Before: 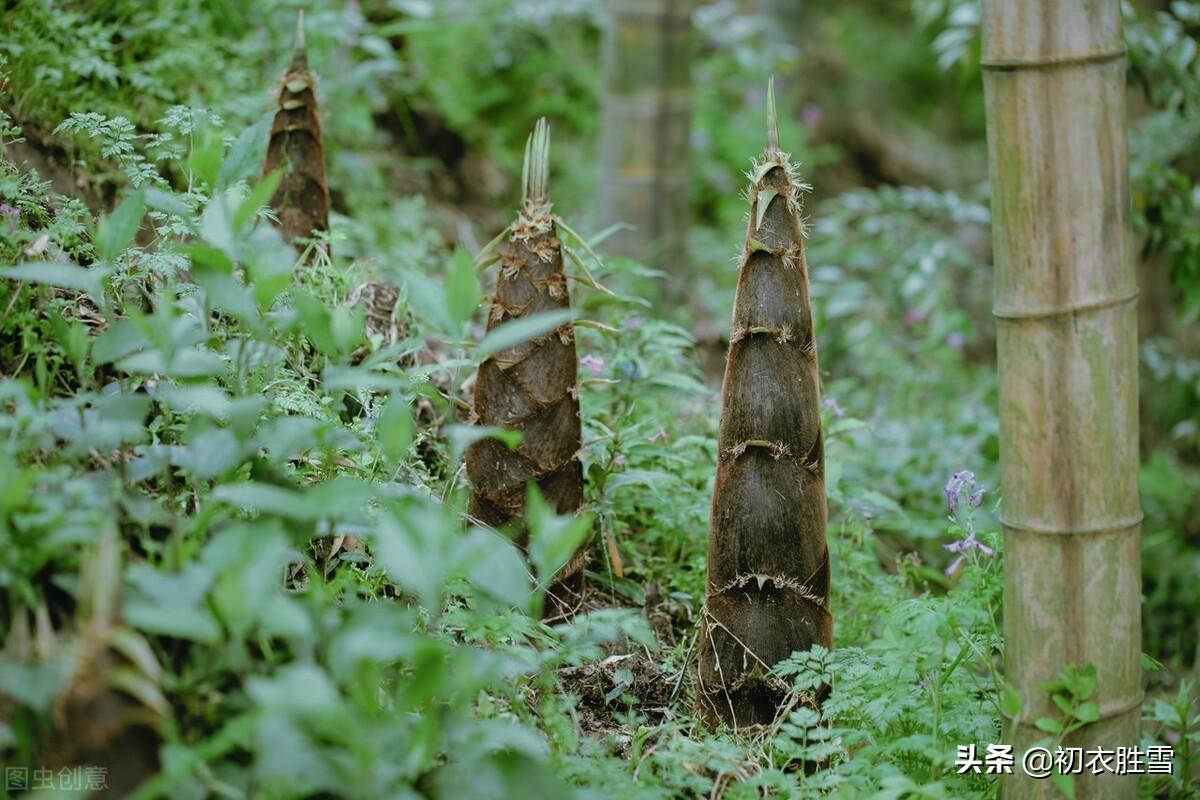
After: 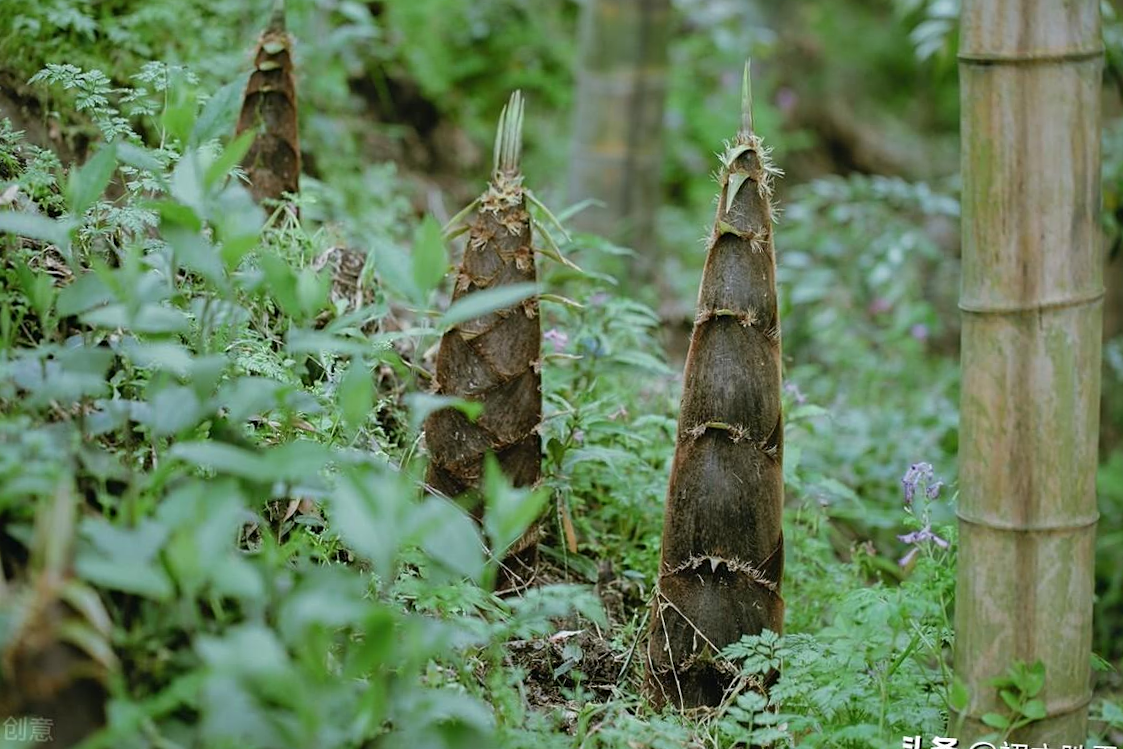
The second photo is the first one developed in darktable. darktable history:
sharpen: amount 0.206
crop and rotate: angle -2.64°
